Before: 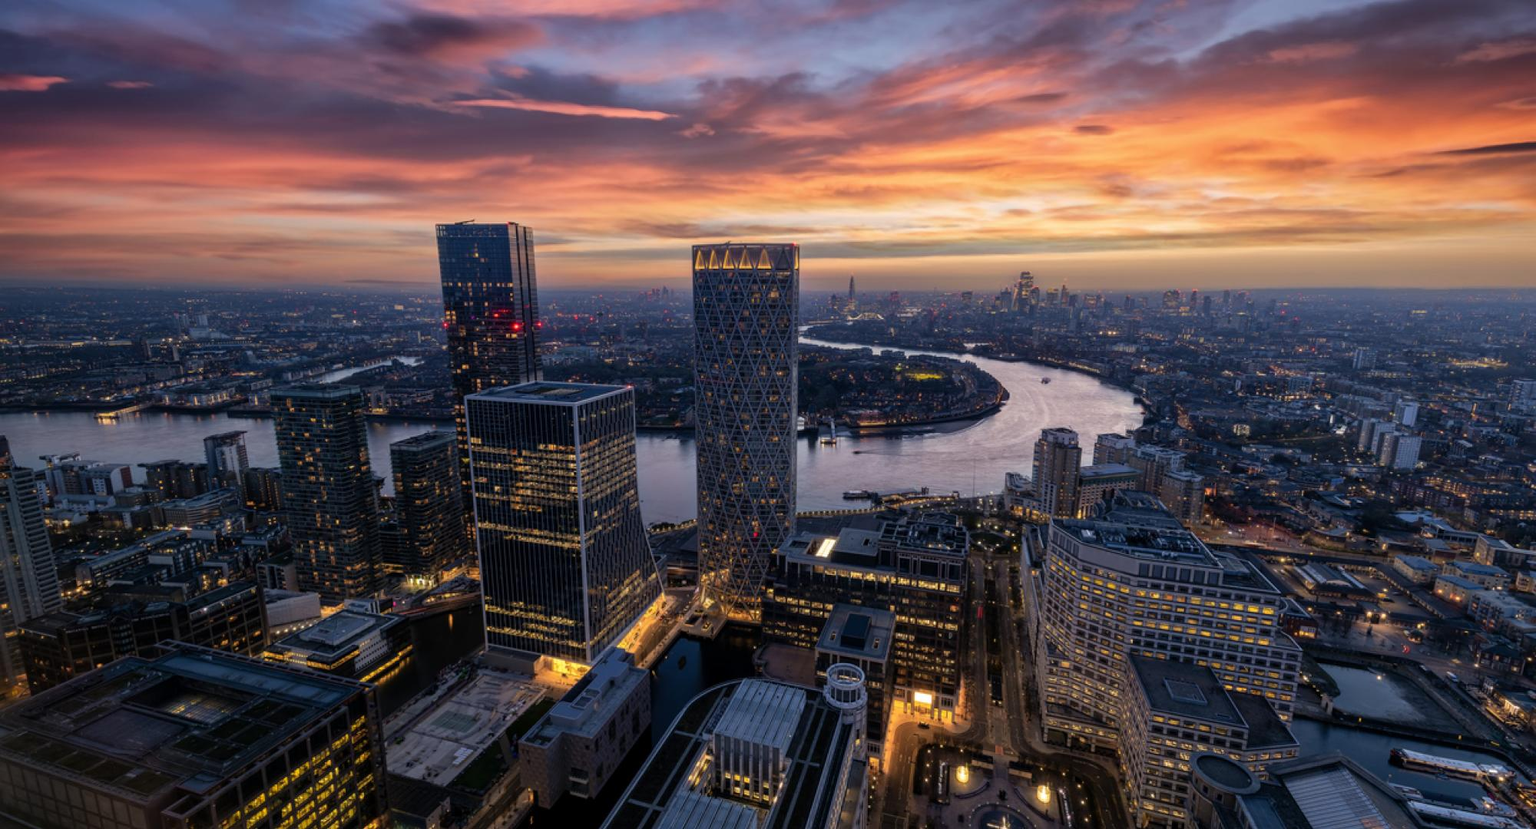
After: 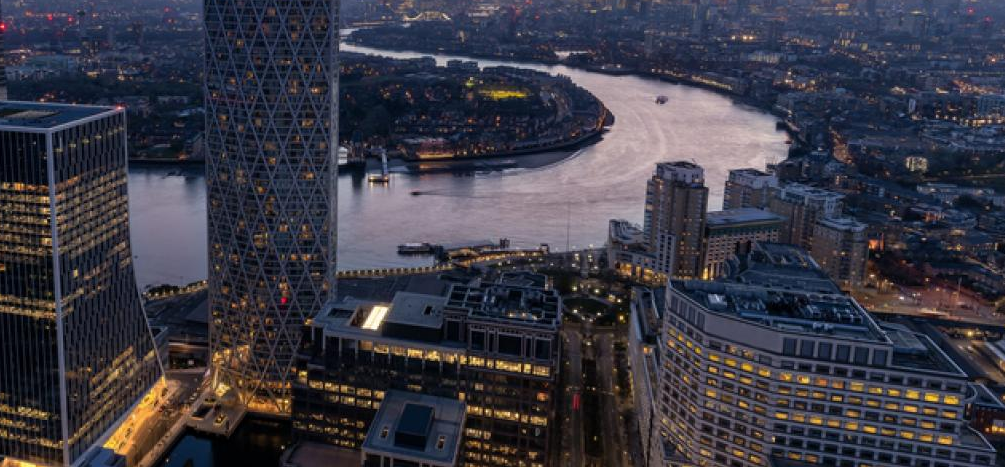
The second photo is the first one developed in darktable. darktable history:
crop: left 35.018%, top 36.729%, right 14.713%, bottom 19.982%
